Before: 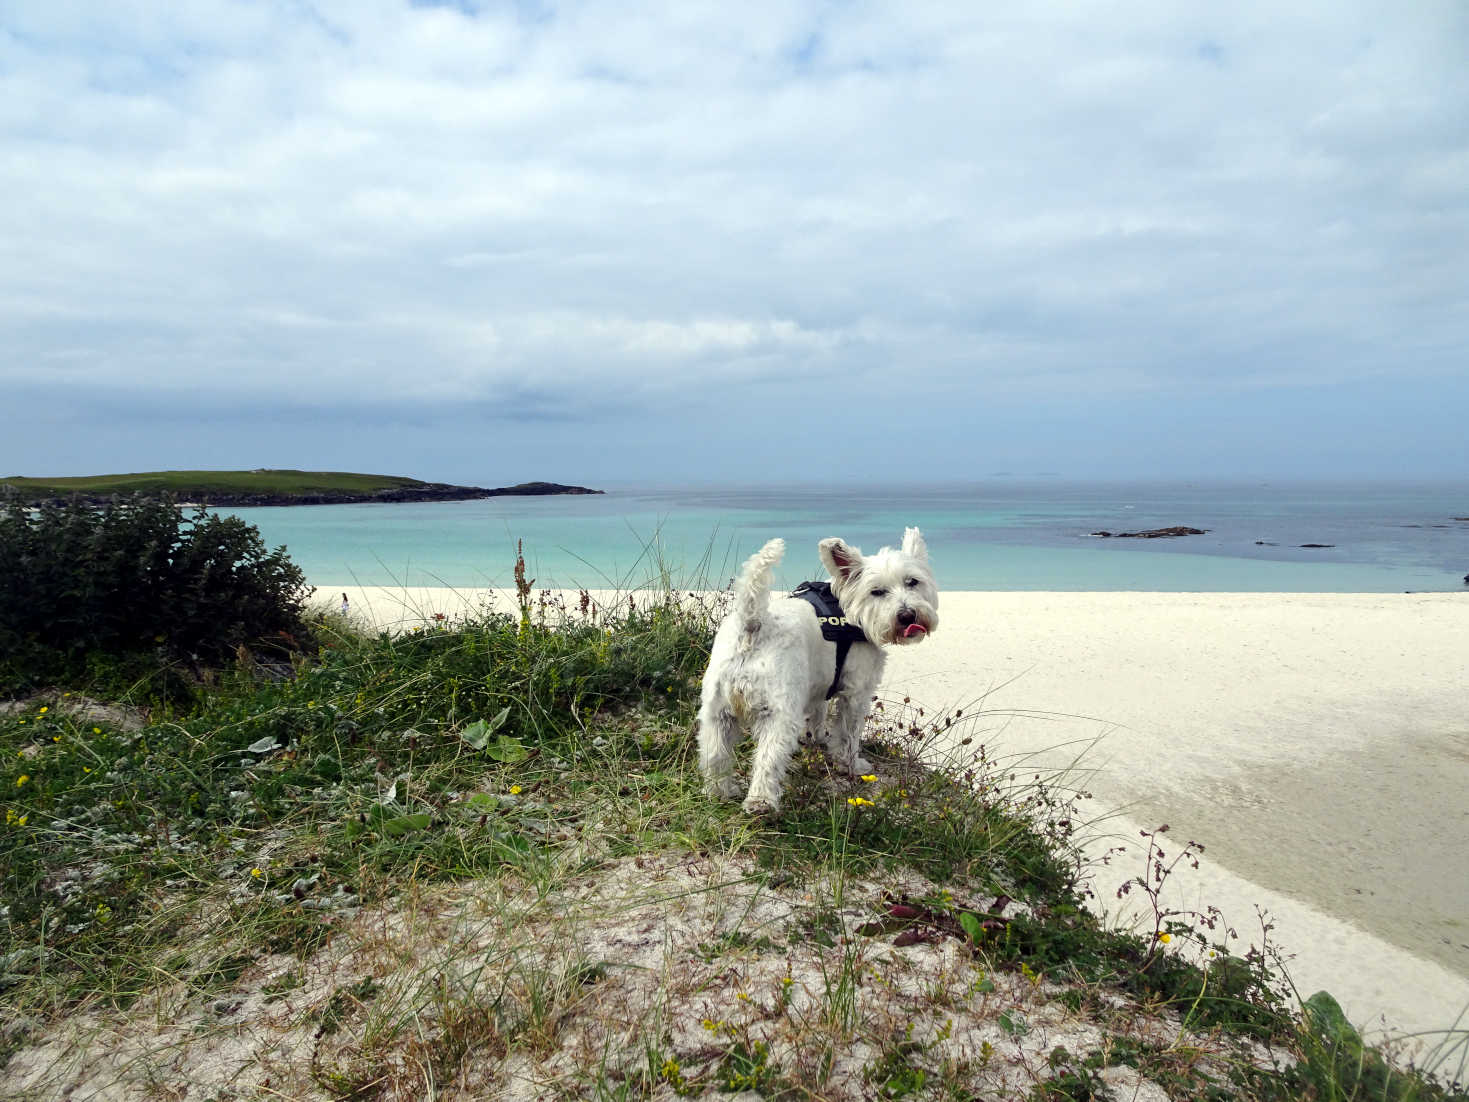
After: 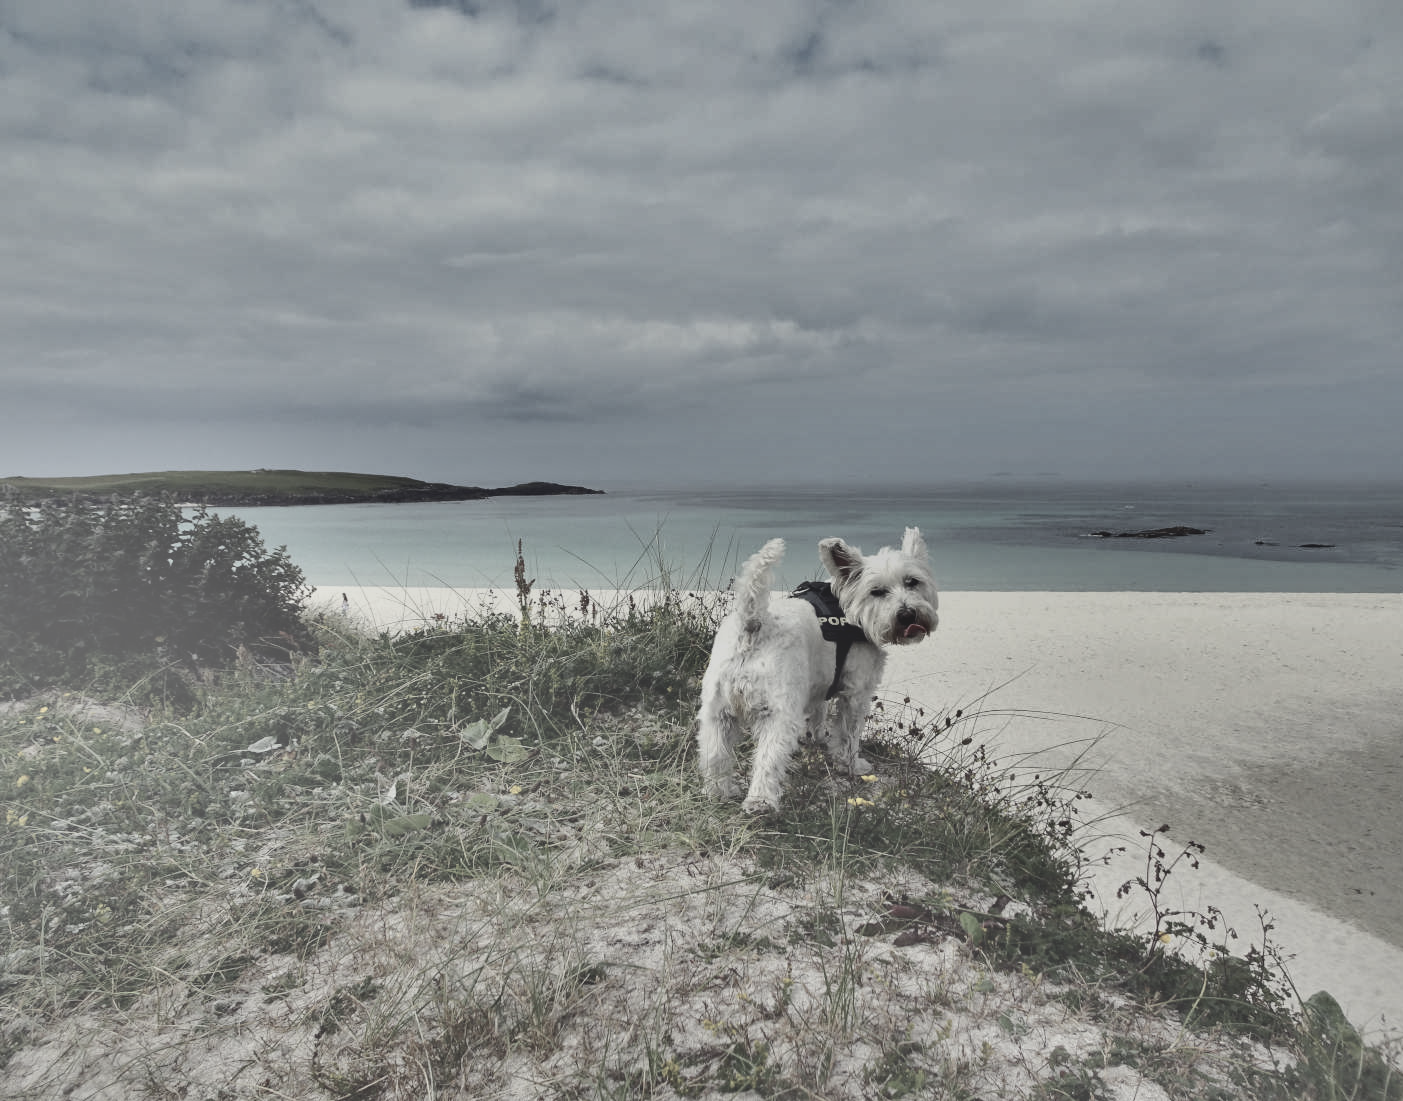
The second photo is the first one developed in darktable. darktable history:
contrast brightness saturation: contrast -0.304, brightness 0.755, saturation -0.761
shadows and highlights: shadows 20.87, highlights -82.4, soften with gaussian
crop: right 4.43%, bottom 0.05%
